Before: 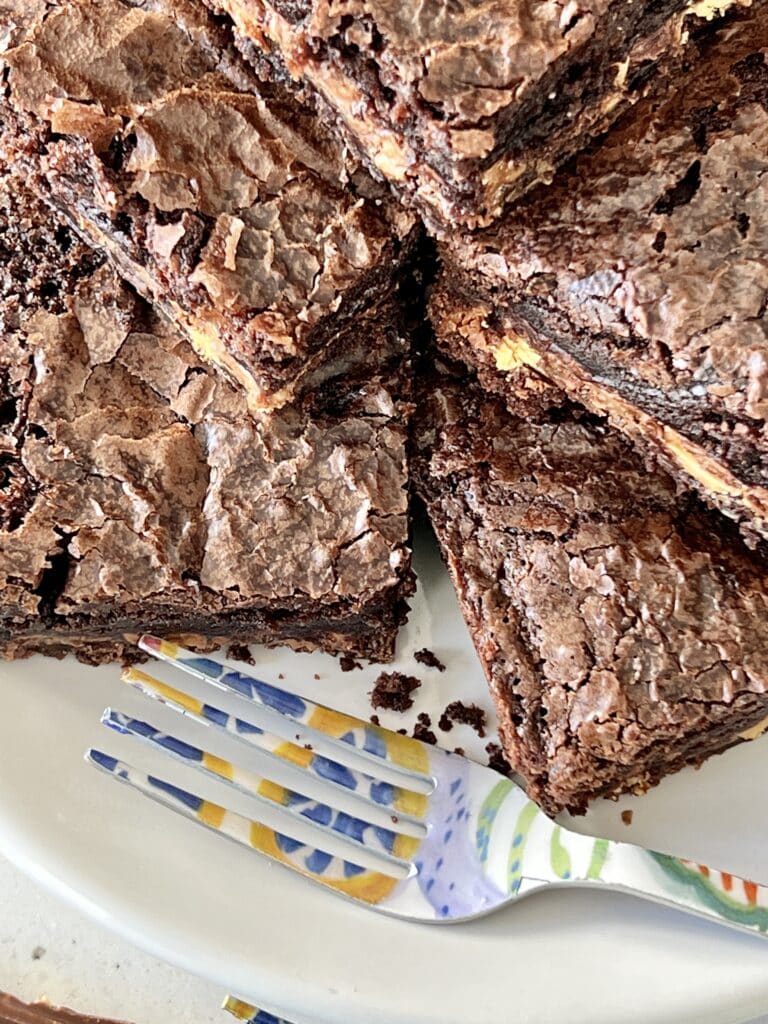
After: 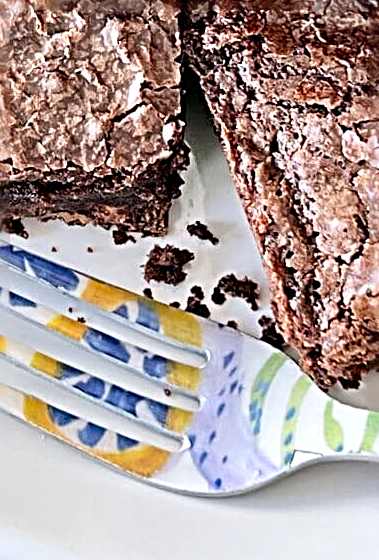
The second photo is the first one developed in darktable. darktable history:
sharpen: radius 3.69, amount 0.928
color calibration: illuminant as shot in camera, x 0.358, y 0.373, temperature 4628.91 K
tone curve: curves: ch0 [(0, 0) (0.003, 0.003) (0.011, 0.012) (0.025, 0.026) (0.044, 0.046) (0.069, 0.072) (0.1, 0.104) (0.136, 0.141) (0.177, 0.185) (0.224, 0.234) (0.277, 0.289) (0.335, 0.349) (0.399, 0.415) (0.468, 0.488) (0.543, 0.566) (0.623, 0.649) (0.709, 0.739) (0.801, 0.834) (0.898, 0.923) (1, 1)], preserve colors none
crop: left 29.672%, top 41.786%, right 20.851%, bottom 3.487%
